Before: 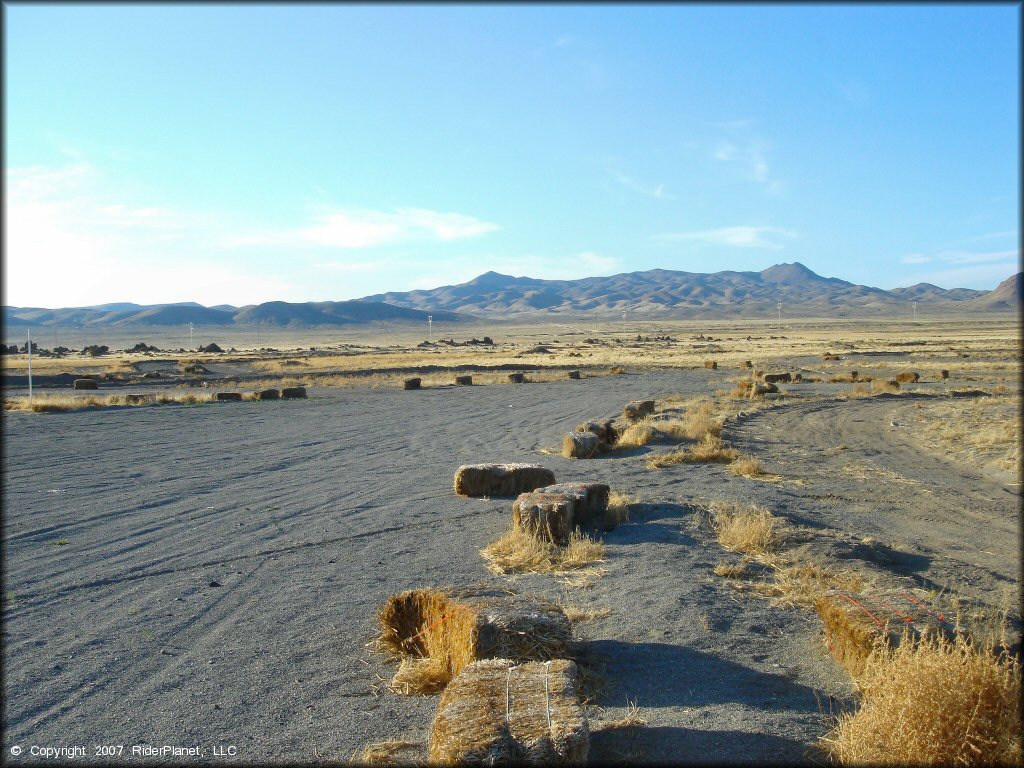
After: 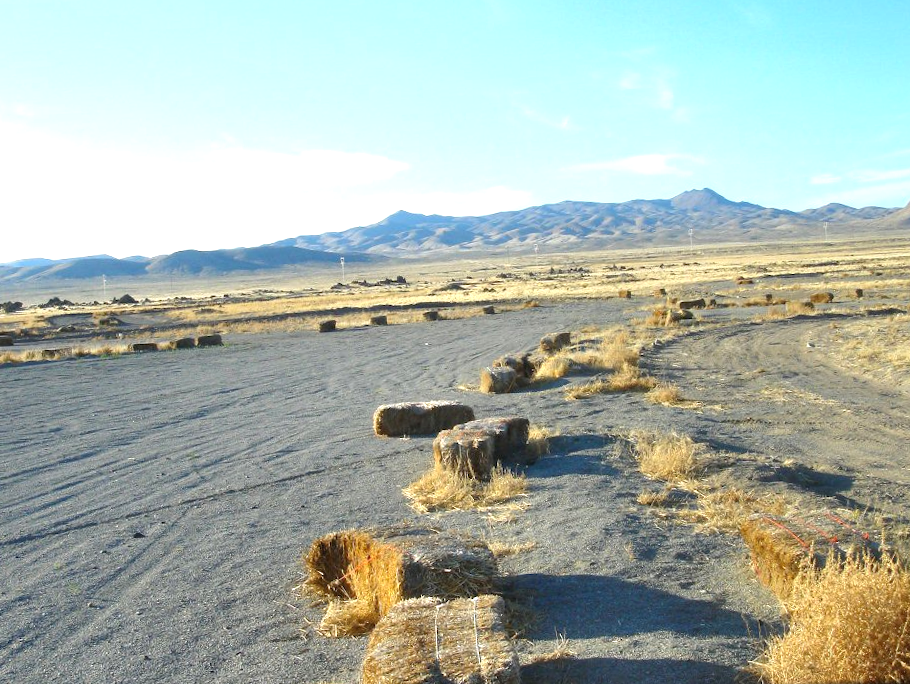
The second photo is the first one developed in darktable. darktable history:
crop and rotate: angle 2.53°, left 5.903%, top 5.708%
exposure: black level correction 0, exposure 0.696 EV, compensate highlight preservation false
